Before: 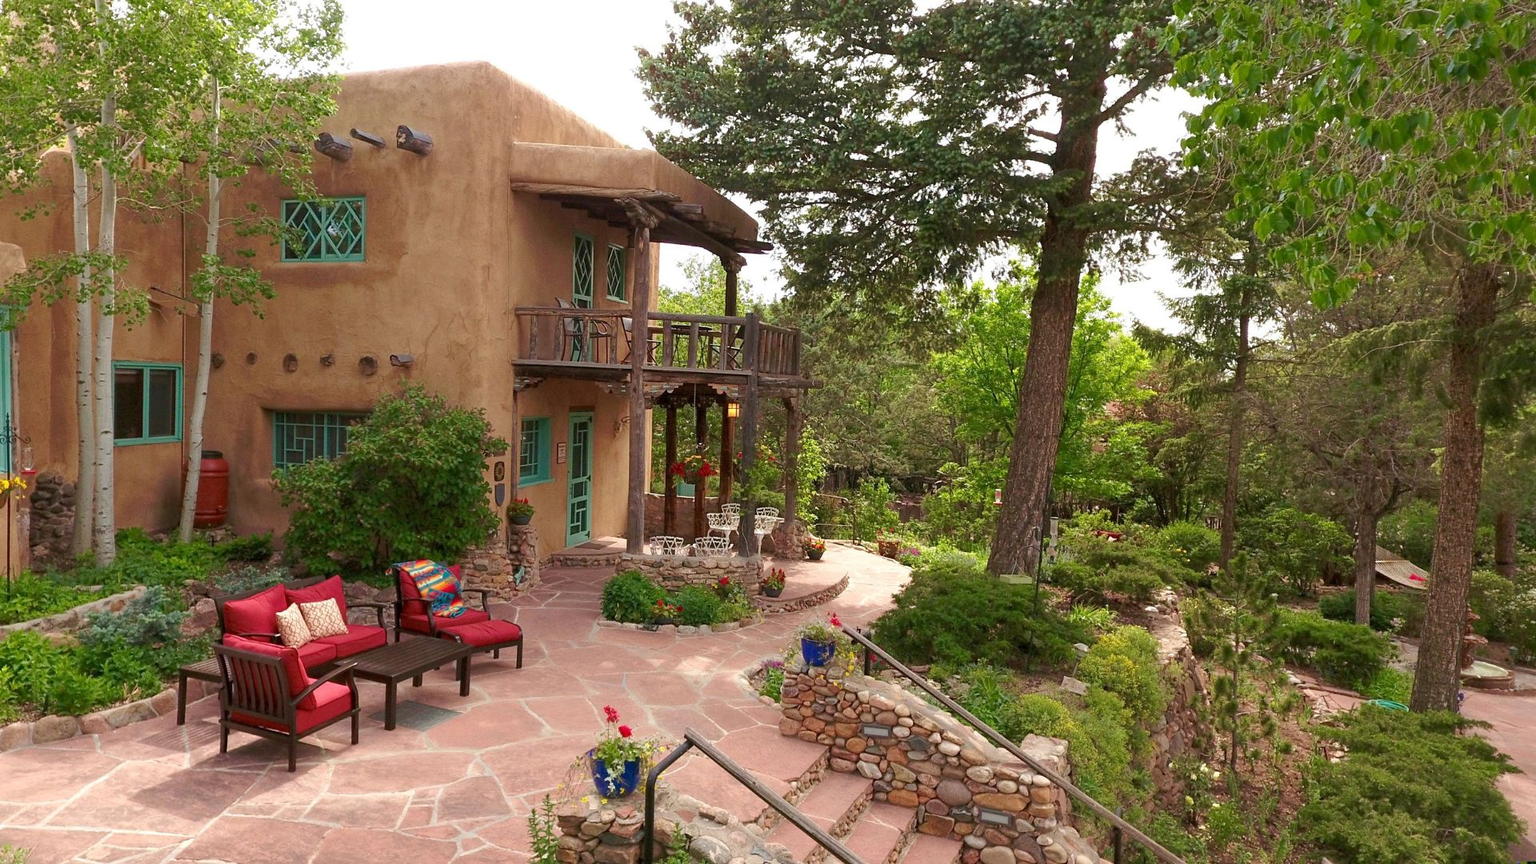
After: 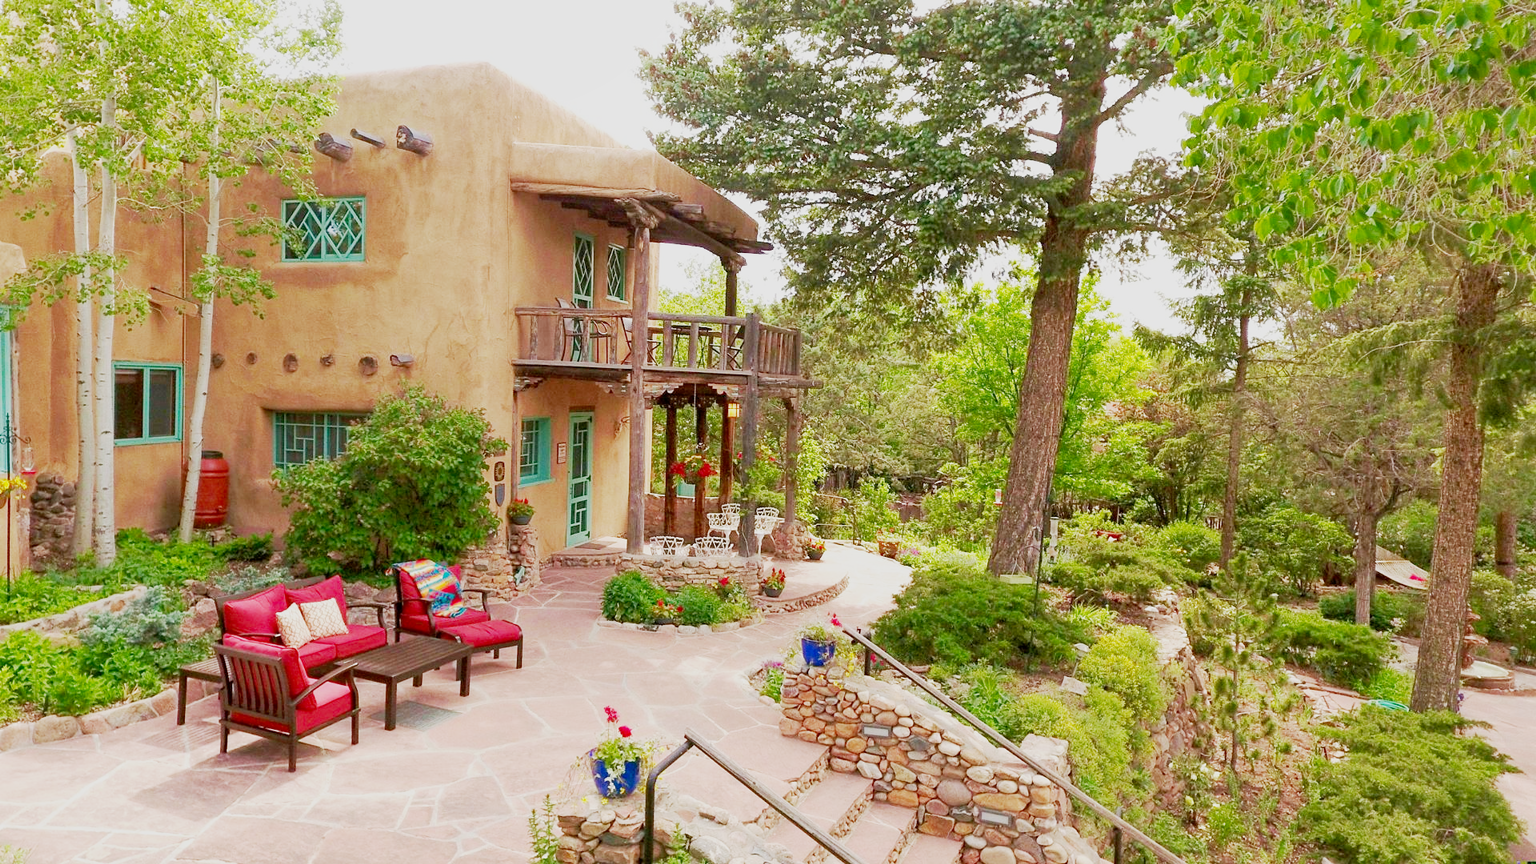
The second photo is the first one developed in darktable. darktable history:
shadows and highlights: radius 121.13, shadows 21.4, white point adjustment -9.72, highlights -14.39, soften with gaussian
base curve: curves: ch0 [(0, 0) (0.04, 0.03) (0.133, 0.232) (0.448, 0.748) (0.843, 0.968) (1, 1)]
